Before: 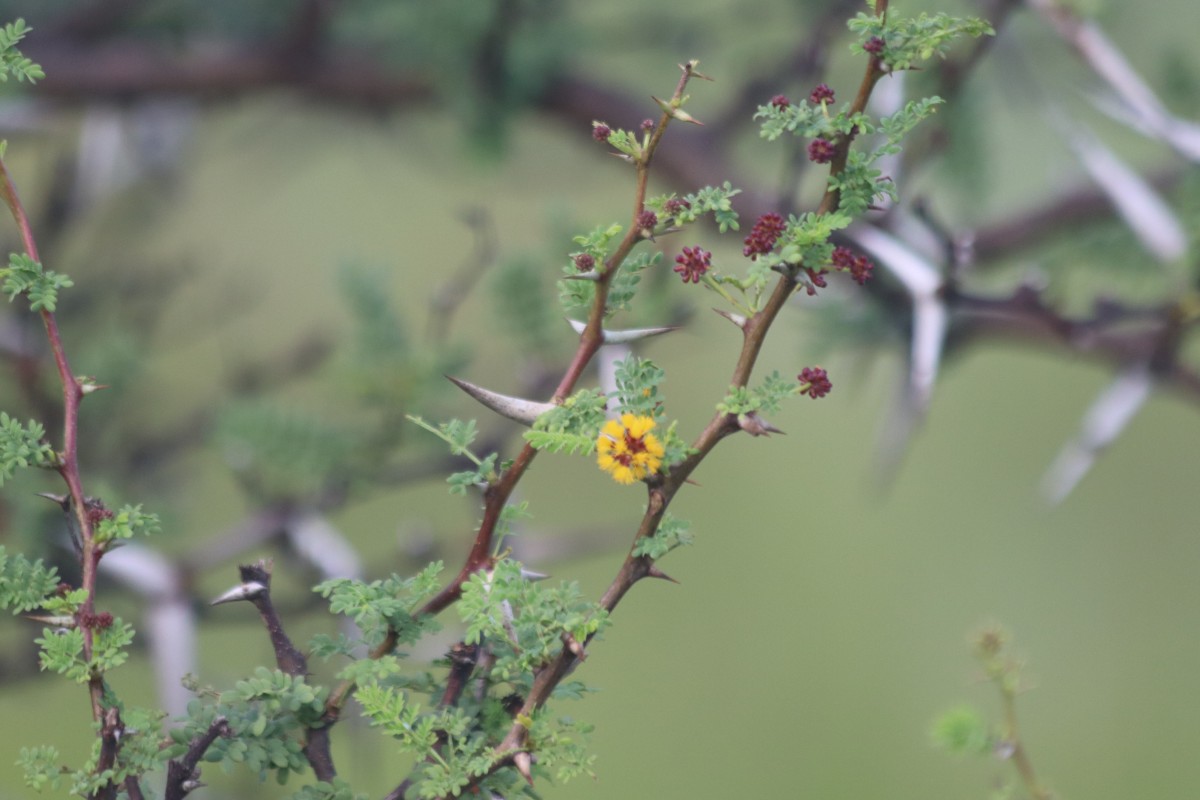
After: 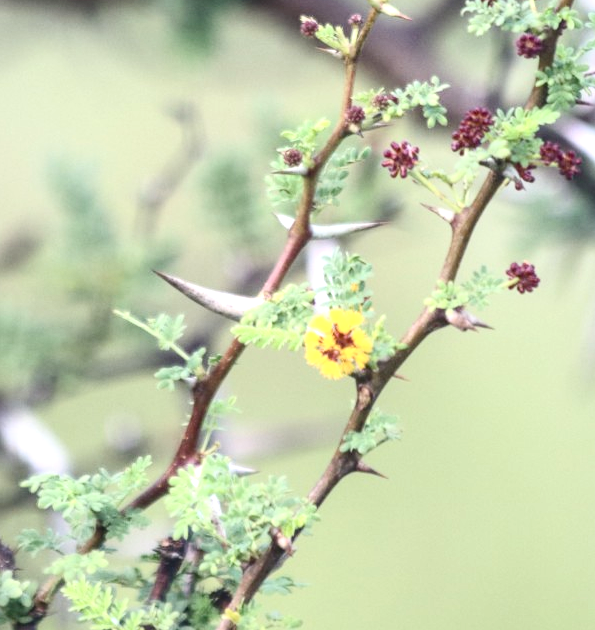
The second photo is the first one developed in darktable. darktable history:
exposure: black level correction 0.001, exposure 1 EV, compensate exposure bias true, compensate highlight preservation false
contrast brightness saturation: contrast 0.25, saturation -0.315
color balance rgb: linear chroma grading › shadows 31.718%, linear chroma grading › global chroma -1.468%, linear chroma grading › mid-tones 4.415%, perceptual saturation grading › global saturation 17.942%, global vibrance 20%
crop and rotate: angle 0.018°, left 24.4%, top 13.164%, right 25.926%, bottom 8.033%
local contrast: on, module defaults
